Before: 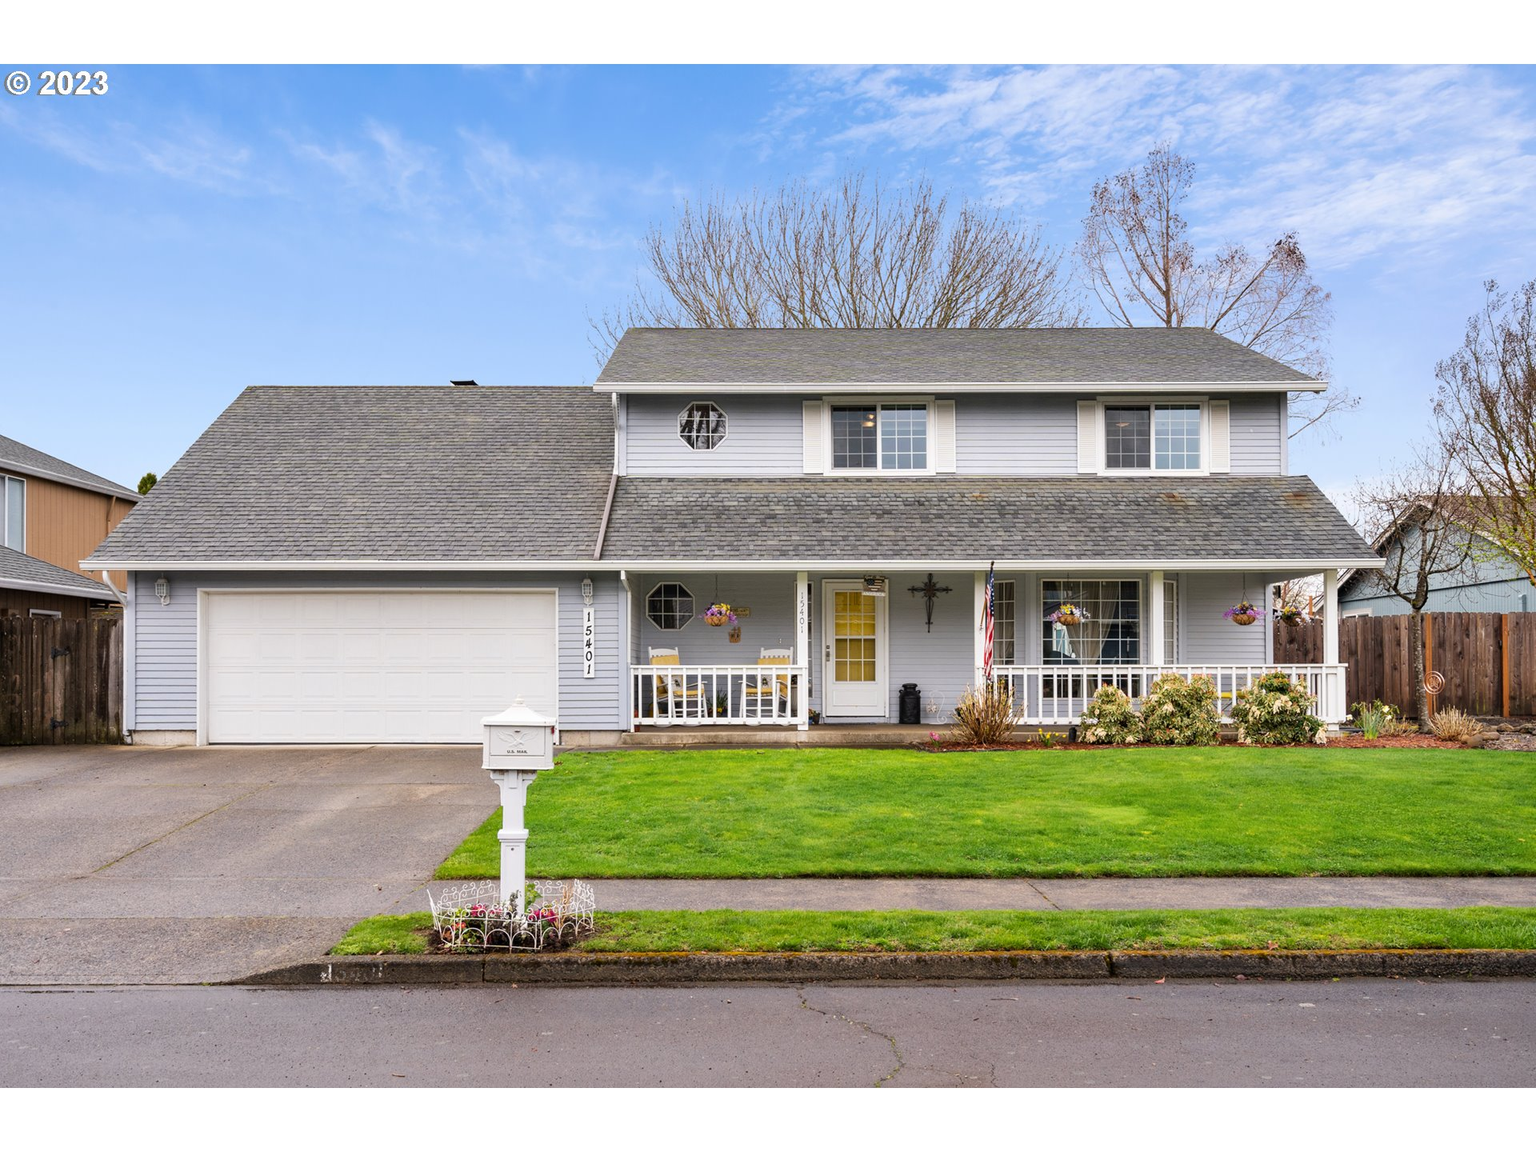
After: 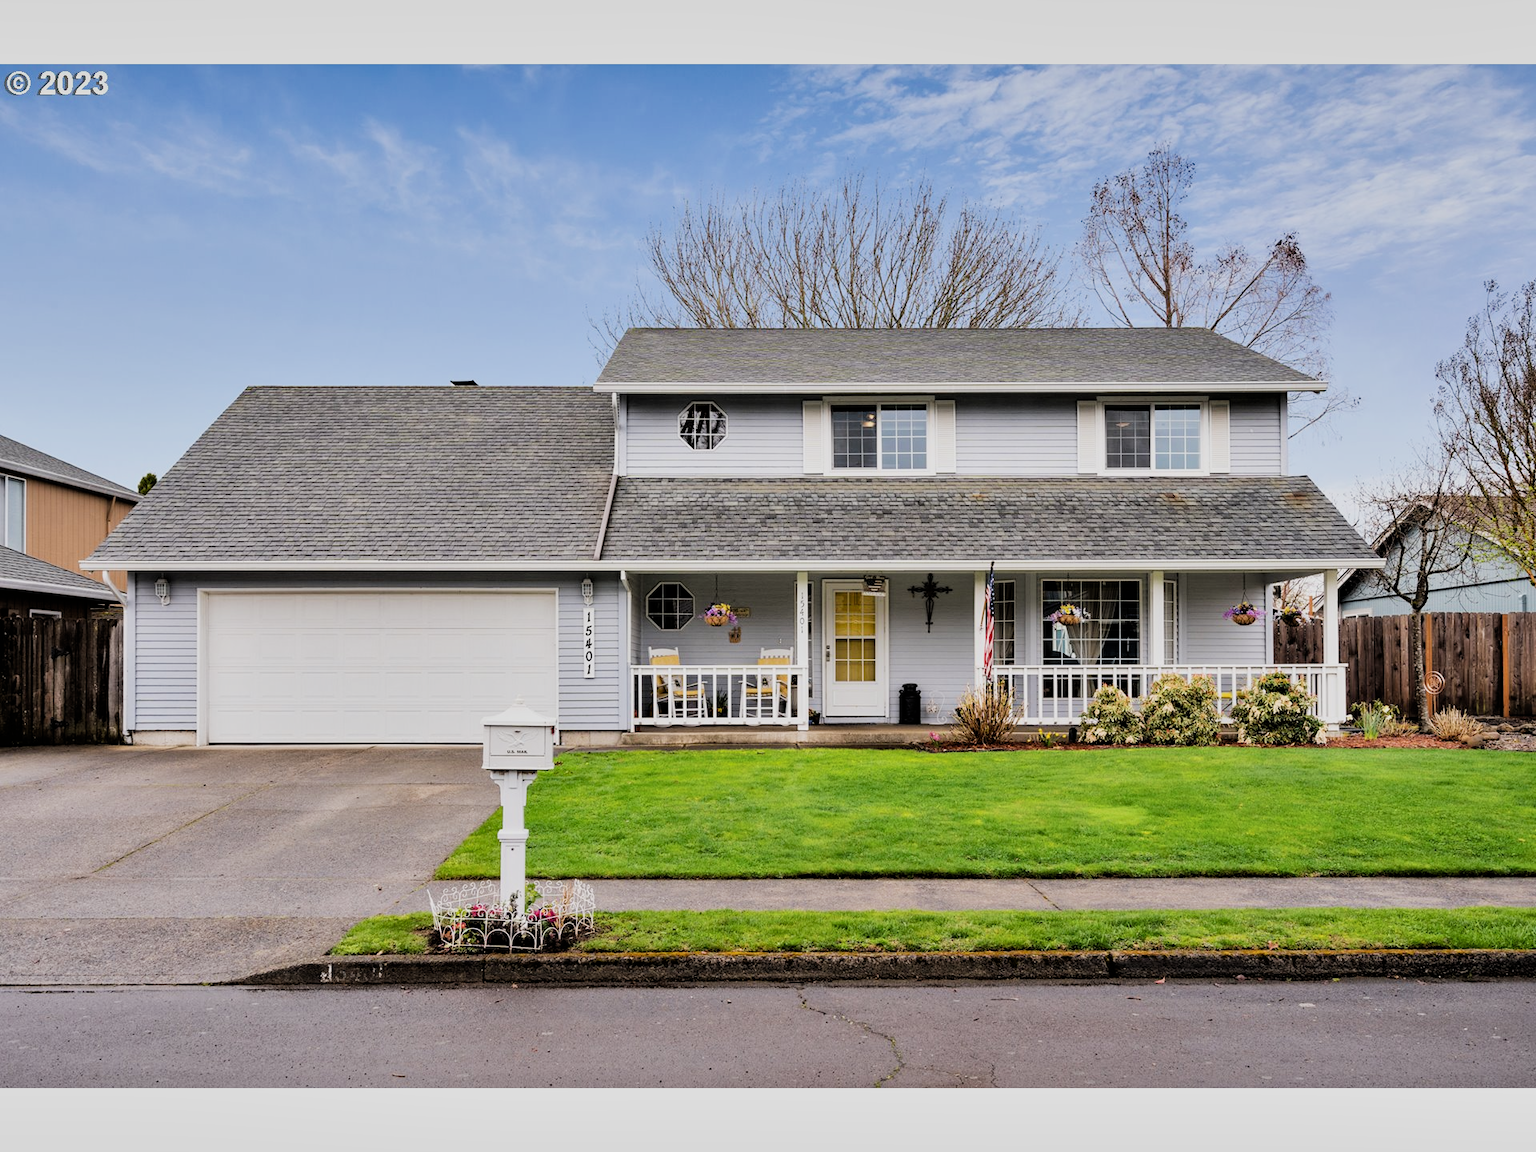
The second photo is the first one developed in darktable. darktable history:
filmic rgb: black relative exposure -5.04 EV, white relative exposure 4 EV, threshold 5.94 EV, hardness 2.88, contrast 1.298, highlights saturation mix -29.59%, enable highlight reconstruction true
shadows and highlights: highlights color adjustment 56.66%, low approximation 0.01, soften with gaussian
